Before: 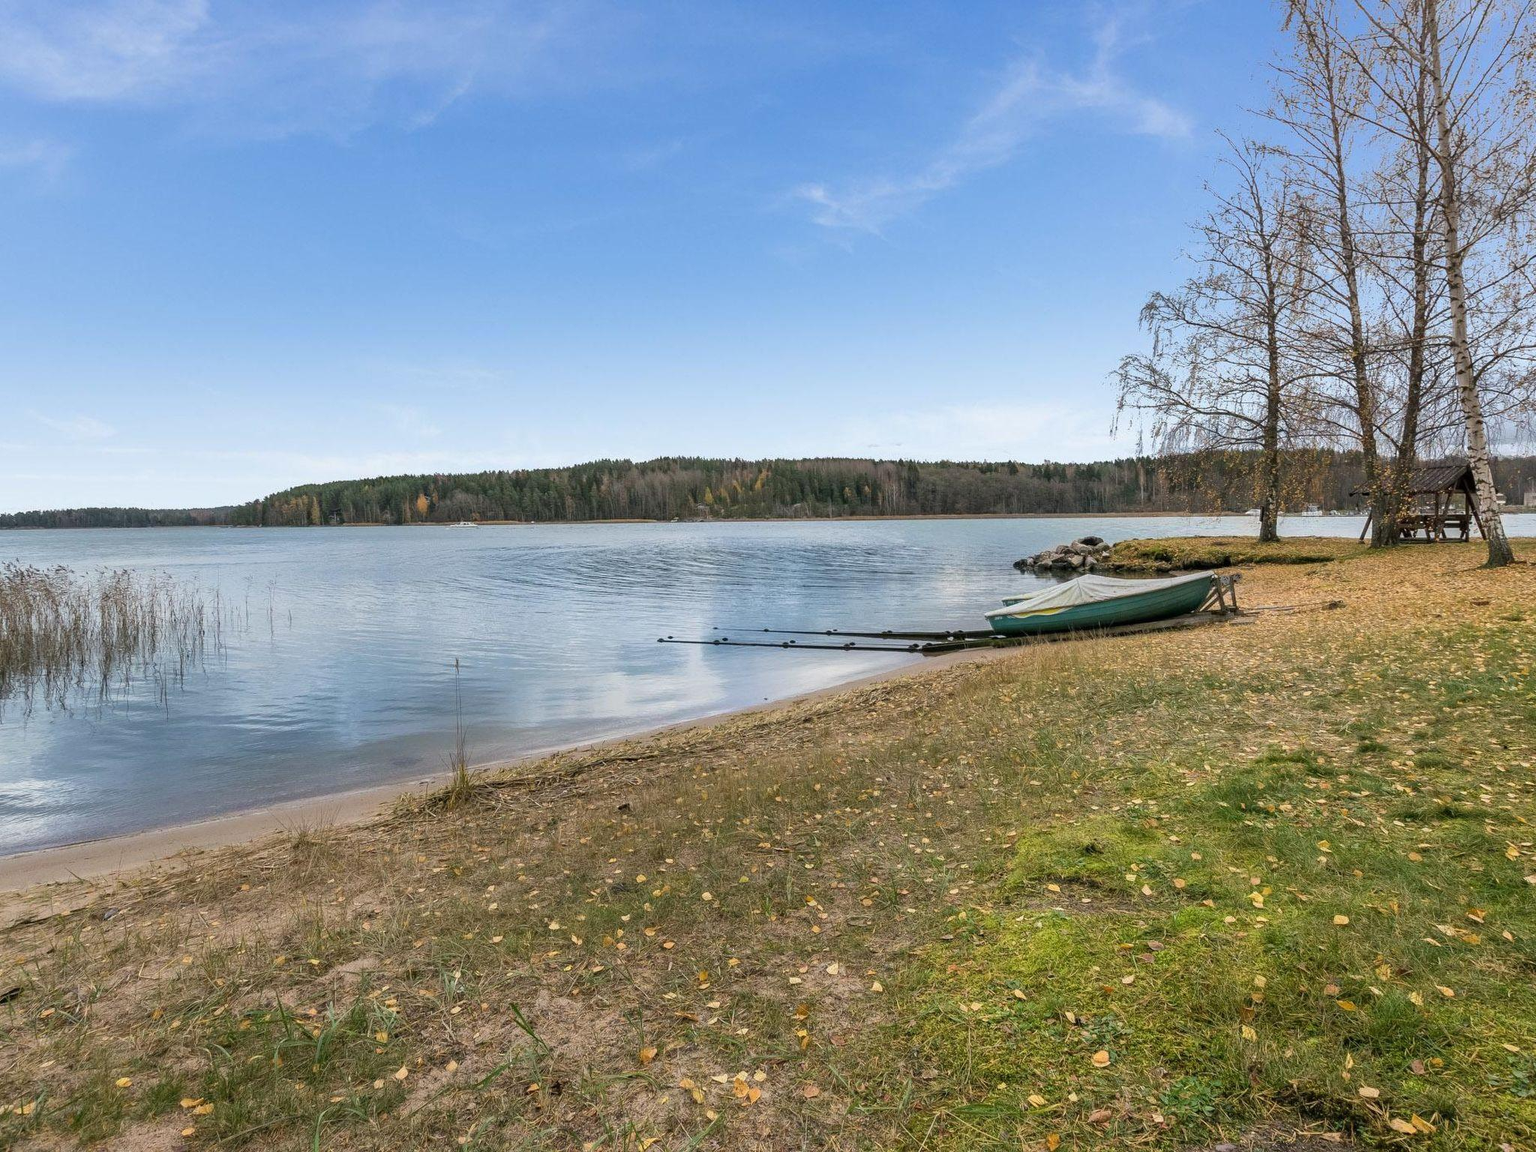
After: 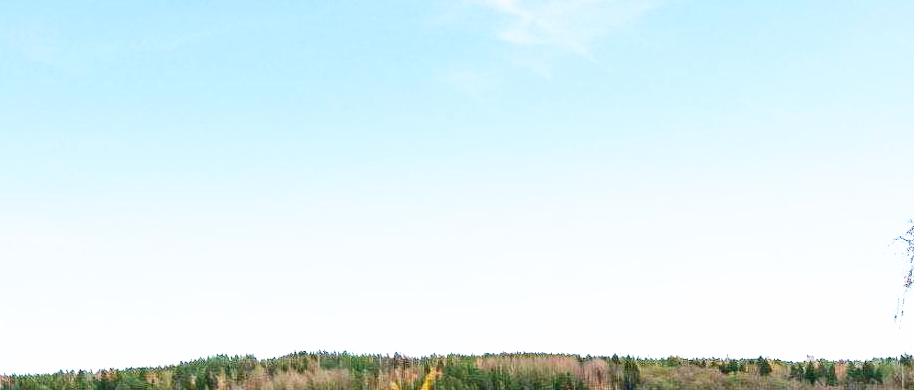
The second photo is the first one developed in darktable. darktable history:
velvia: on, module defaults
color balance rgb: highlights gain › luminance 6.63%, highlights gain › chroma 0.944%, highlights gain › hue 49.82°, perceptual saturation grading › global saturation 17.605%, global vibrance 25.367%
crop: left 28.647%, top 16.861%, right 26.677%, bottom 57.744%
base curve: curves: ch0 [(0, 0) (0.007, 0.004) (0.027, 0.03) (0.046, 0.07) (0.207, 0.54) (0.442, 0.872) (0.673, 0.972) (1, 1)], preserve colors none
